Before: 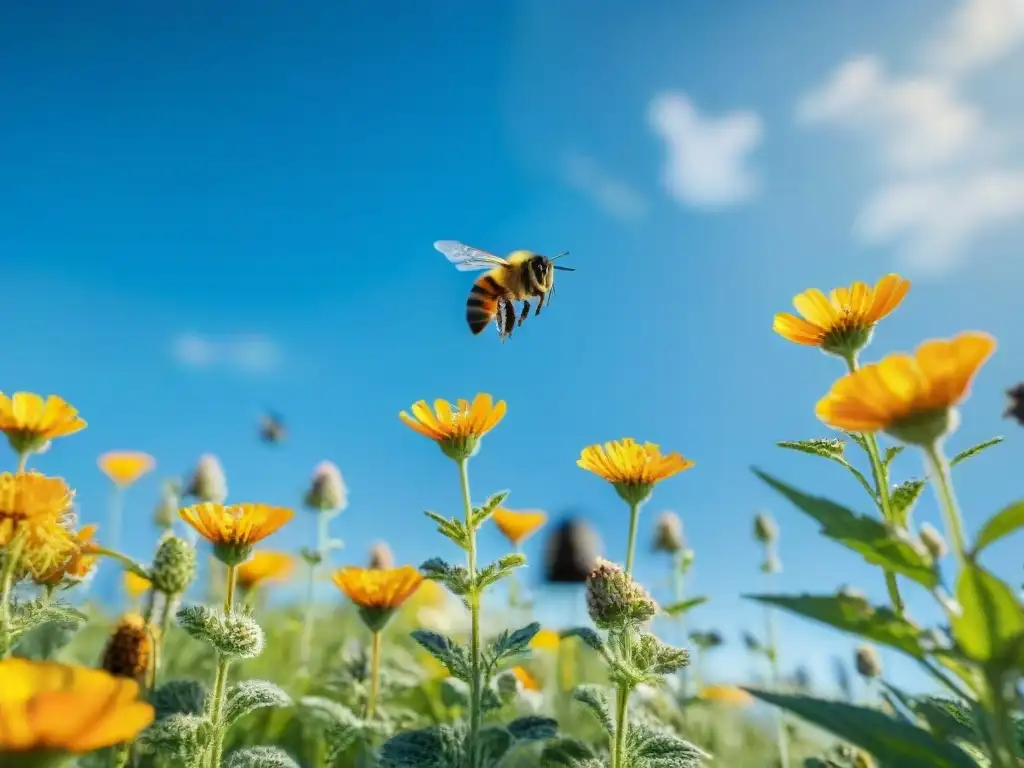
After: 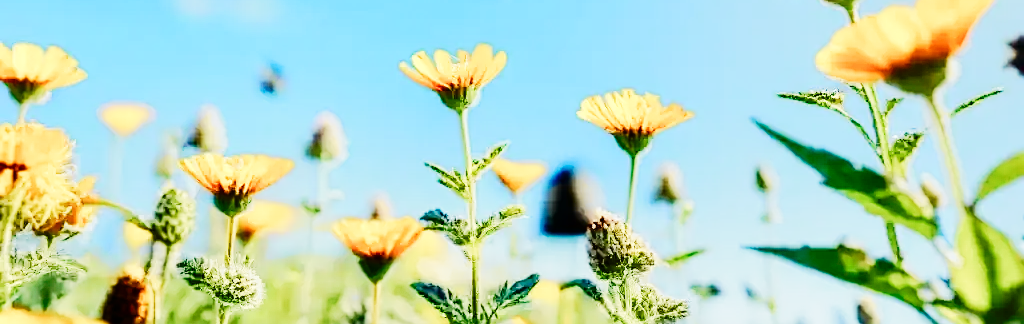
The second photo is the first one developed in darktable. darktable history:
crop: top 45.502%, bottom 12.216%
base curve: curves: ch0 [(0, 0) (0.036, 0.025) (0.121, 0.166) (0.206, 0.329) (0.605, 0.79) (1, 1)], preserve colors none
sharpen: on, module defaults
tone curve: curves: ch0 [(0, 0) (0.037, 0.011) (0.135, 0.093) (0.266, 0.281) (0.461, 0.555) (0.581, 0.716) (0.675, 0.793) (0.767, 0.849) (0.91, 0.924) (1, 0.979)]; ch1 [(0, 0) (0.292, 0.278) (0.419, 0.423) (0.493, 0.492) (0.506, 0.5) (0.534, 0.529) (0.562, 0.562) (0.641, 0.663) (0.754, 0.76) (1, 1)]; ch2 [(0, 0) (0.294, 0.3) (0.361, 0.372) (0.429, 0.445) (0.478, 0.486) (0.502, 0.498) (0.518, 0.522) (0.531, 0.549) (0.561, 0.579) (0.64, 0.645) (0.7, 0.7) (0.861, 0.808) (1, 0.951)], color space Lab, independent channels, preserve colors none
color balance rgb: perceptual saturation grading › global saturation 20%, perceptual saturation grading › highlights -50.083%, perceptual saturation grading › shadows 30.404%, global vibrance 16.49%, saturation formula JzAzBz (2021)
